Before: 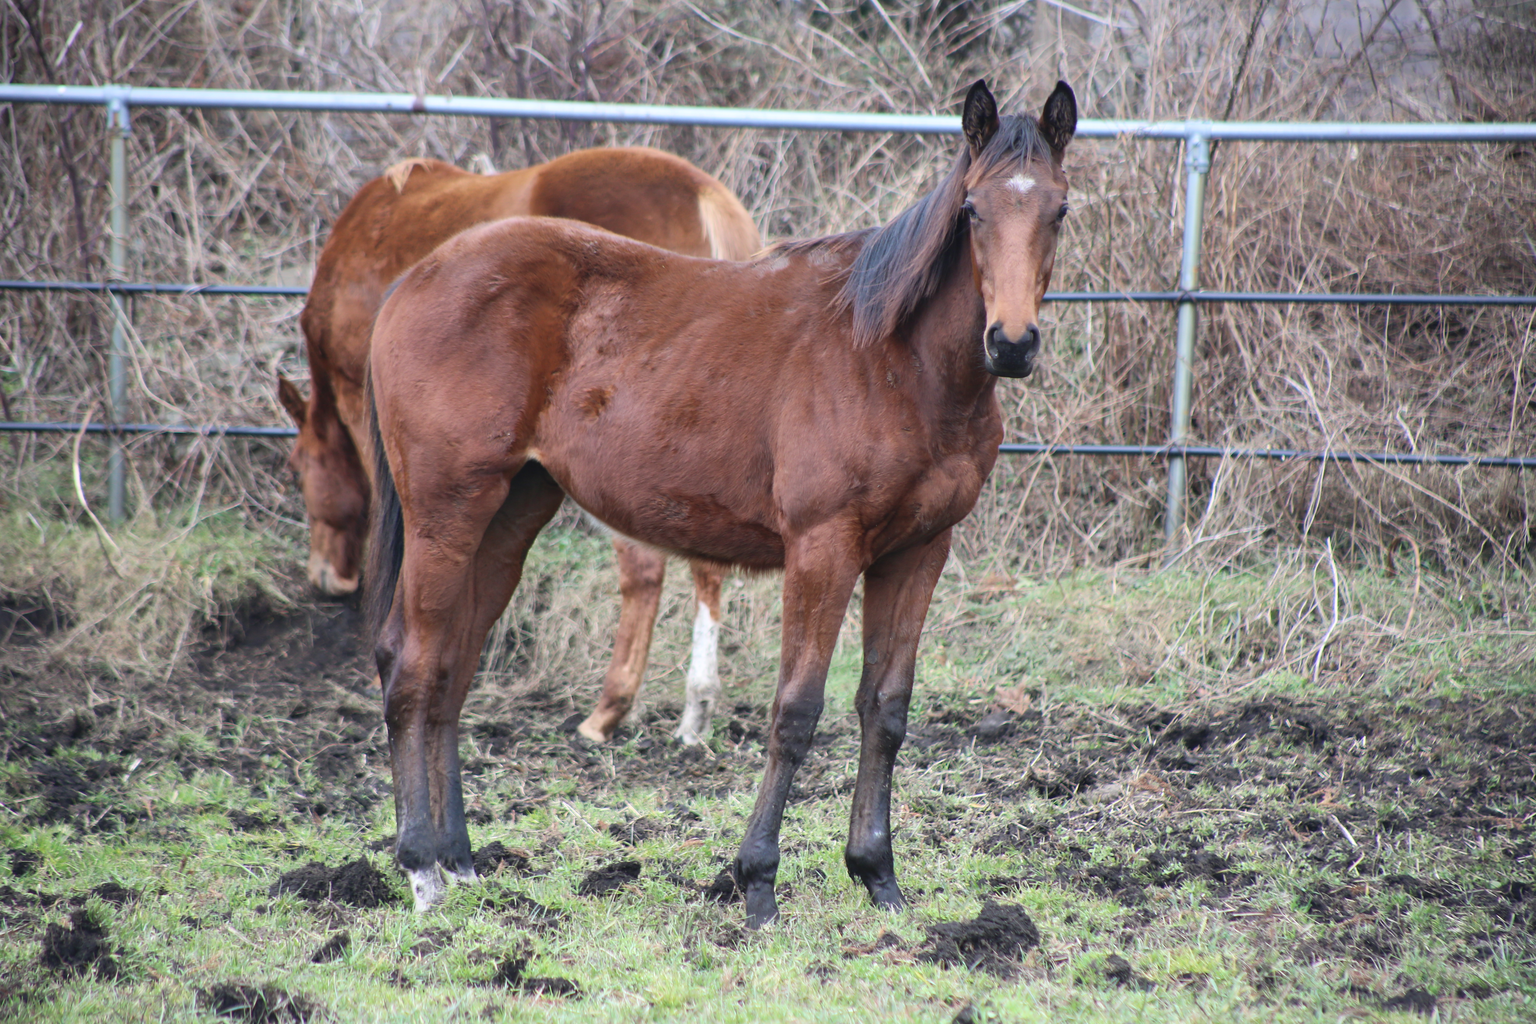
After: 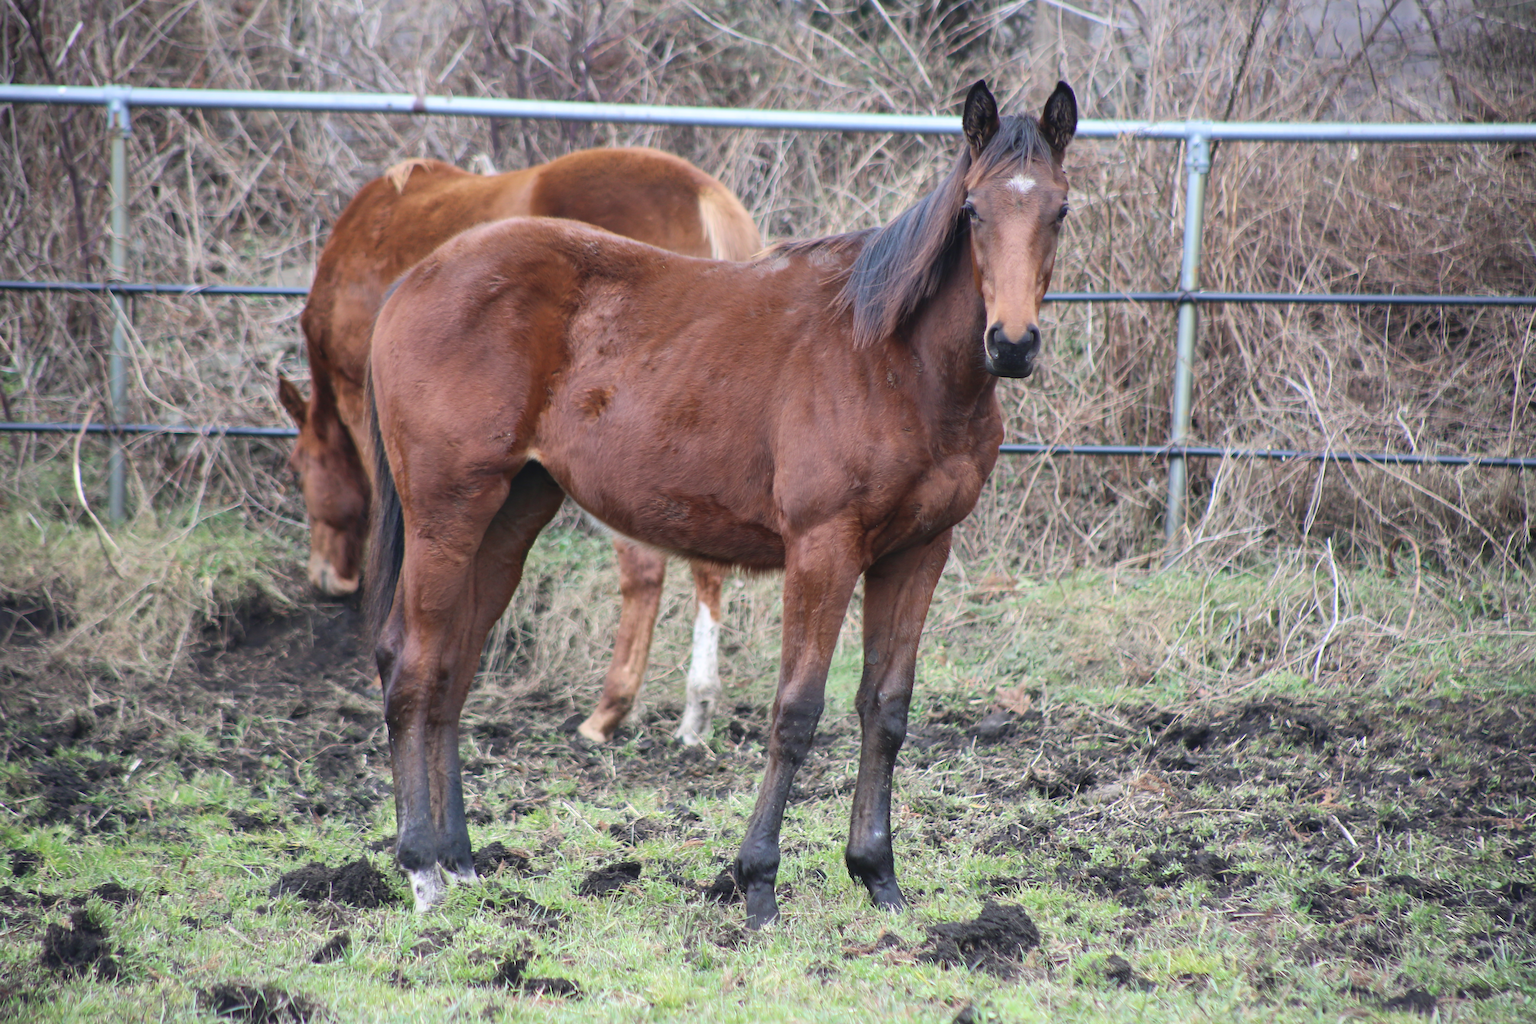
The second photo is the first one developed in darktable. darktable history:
sharpen: radius 1.479, amount 0.413, threshold 1.428
